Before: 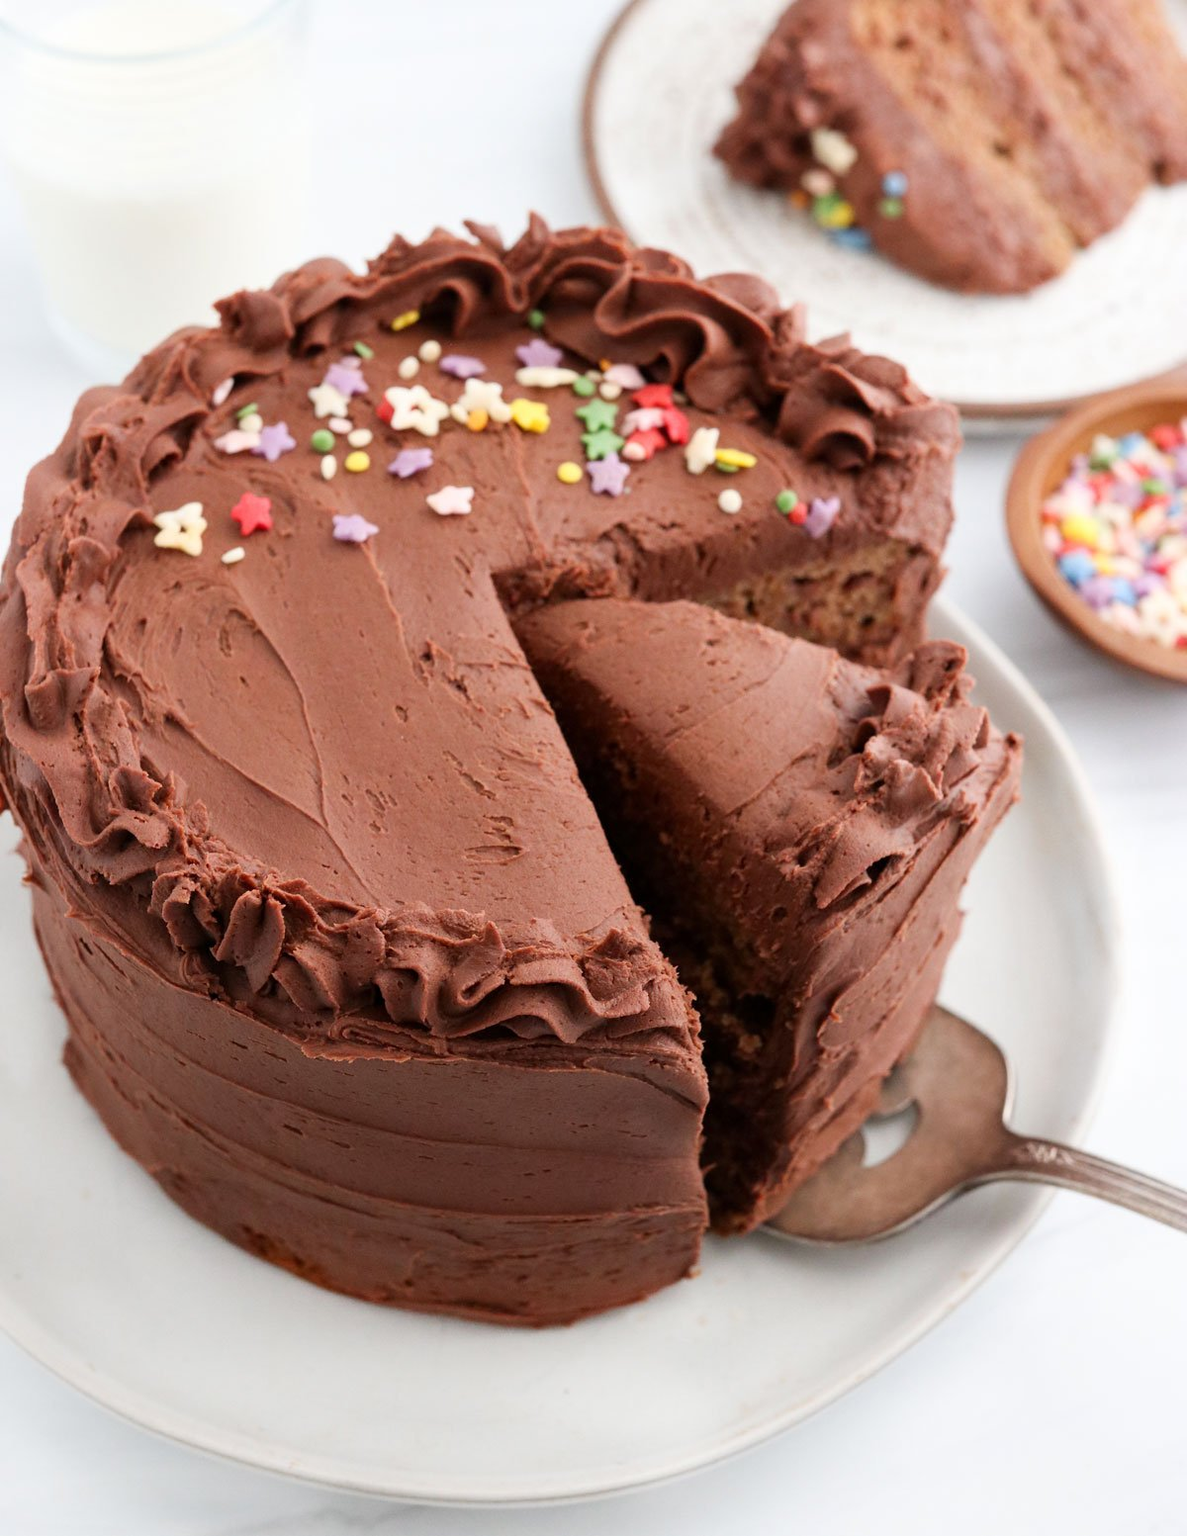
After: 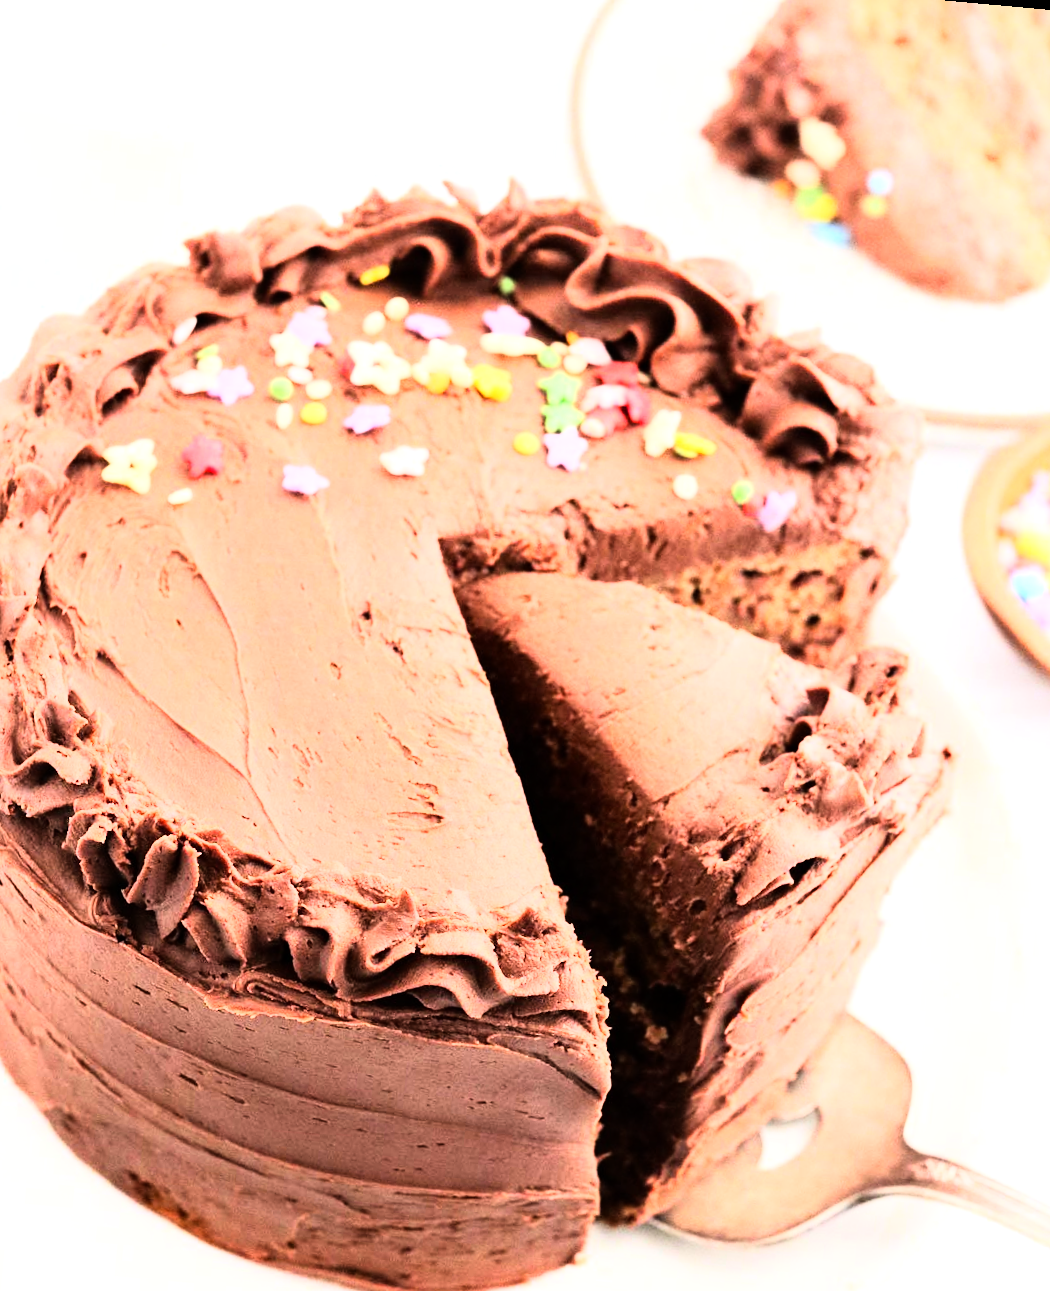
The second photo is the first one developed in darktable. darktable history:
rgb curve: curves: ch0 [(0, 0) (0.21, 0.15) (0.24, 0.21) (0.5, 0.75) (0.75, 0.96) (0.89, 0.99) (1, 1)]; ch1 [(0, 0.02) (0.21, 0.13) (0.25, 0.2) (0.5, 0.67) (0.75, 0.9) (0.89, 0.97) (1, 1)]; ch2 [(0, 0.02) (0.21, 0.13) (0.25, 0.2) (0.5, 0.67) (0.75, 0.9) (0.89, 0.97) (1, 1)], compensate middle gray true
exposure: exposure 1 EV, compensate highlight preservation false
crop and rotate: left 10.77%, top 5.1%, right 10.41%, bottom 16.76%
rotate and perspective: rotation 5.12°, automatic cropping off
